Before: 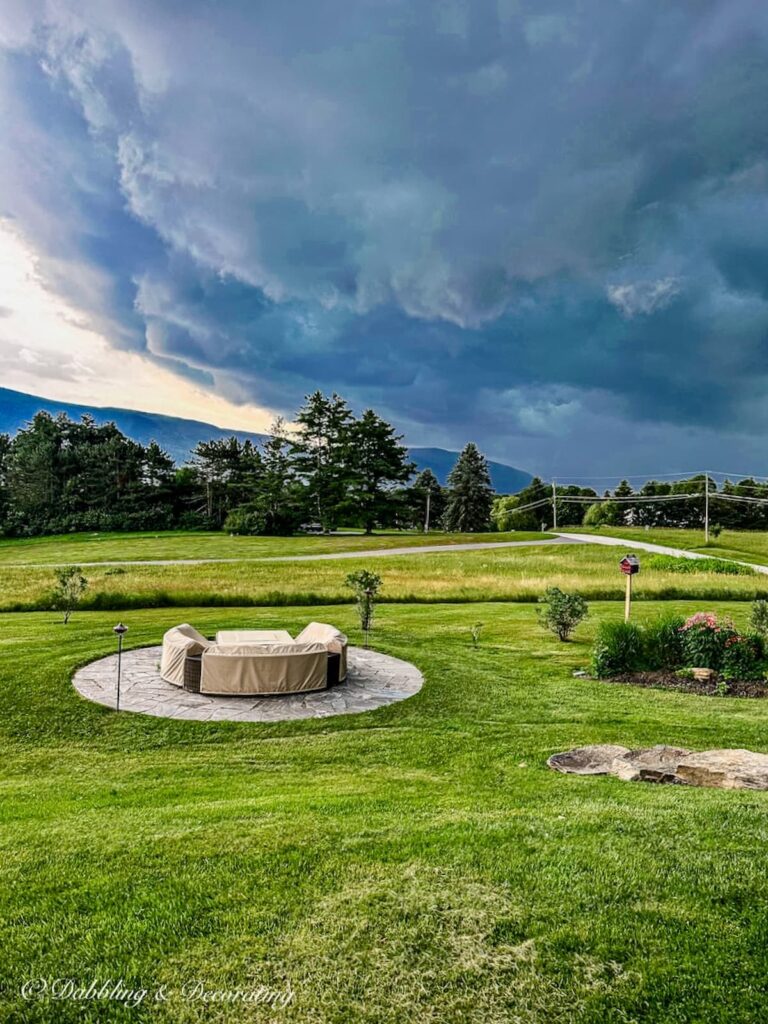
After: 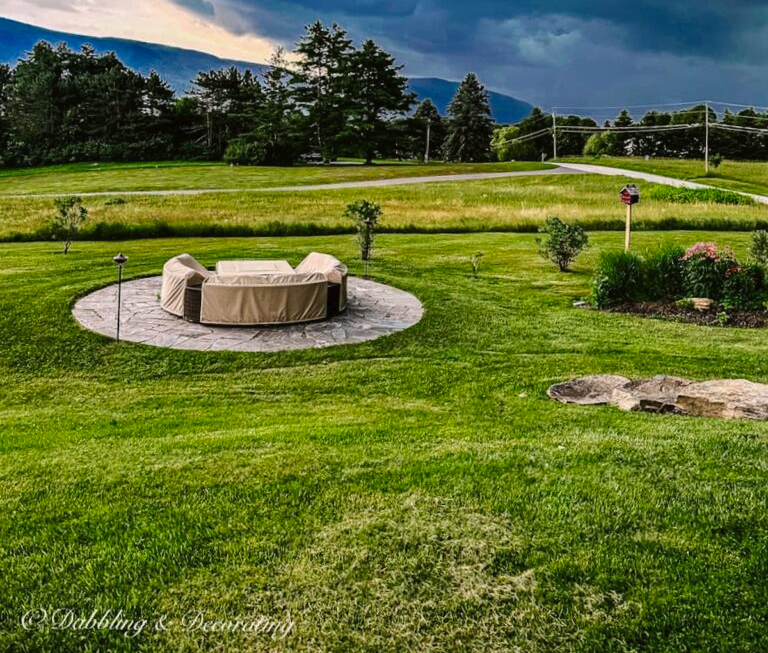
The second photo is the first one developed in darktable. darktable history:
crop and rotate: top 36.211%
tone curve: curves: ch0 [(0, 0) (0.003, 0.019) (0.011, 0.022) (0.025, 0.027) (0.044, 0.037) (0.069, 0.049) (0.1, 0.066) (0.136, 0.091) (0.177, 0.125) (0.224, 0.159) (0.277, 0.206) (0.335, 0.266) (0.399, 0.332) (0.468, 0.411) (0.543, 0.492) (0.623, 0.577) (0.709, 0.668) (0.801, 0.767) (0.898, 0.869) (1, 1)], preserve colors none
color correction: highlights a* 3.16, highlights b* -1.14, shadows a* -0.111, shadows b* 2.07, saturation 0.978
